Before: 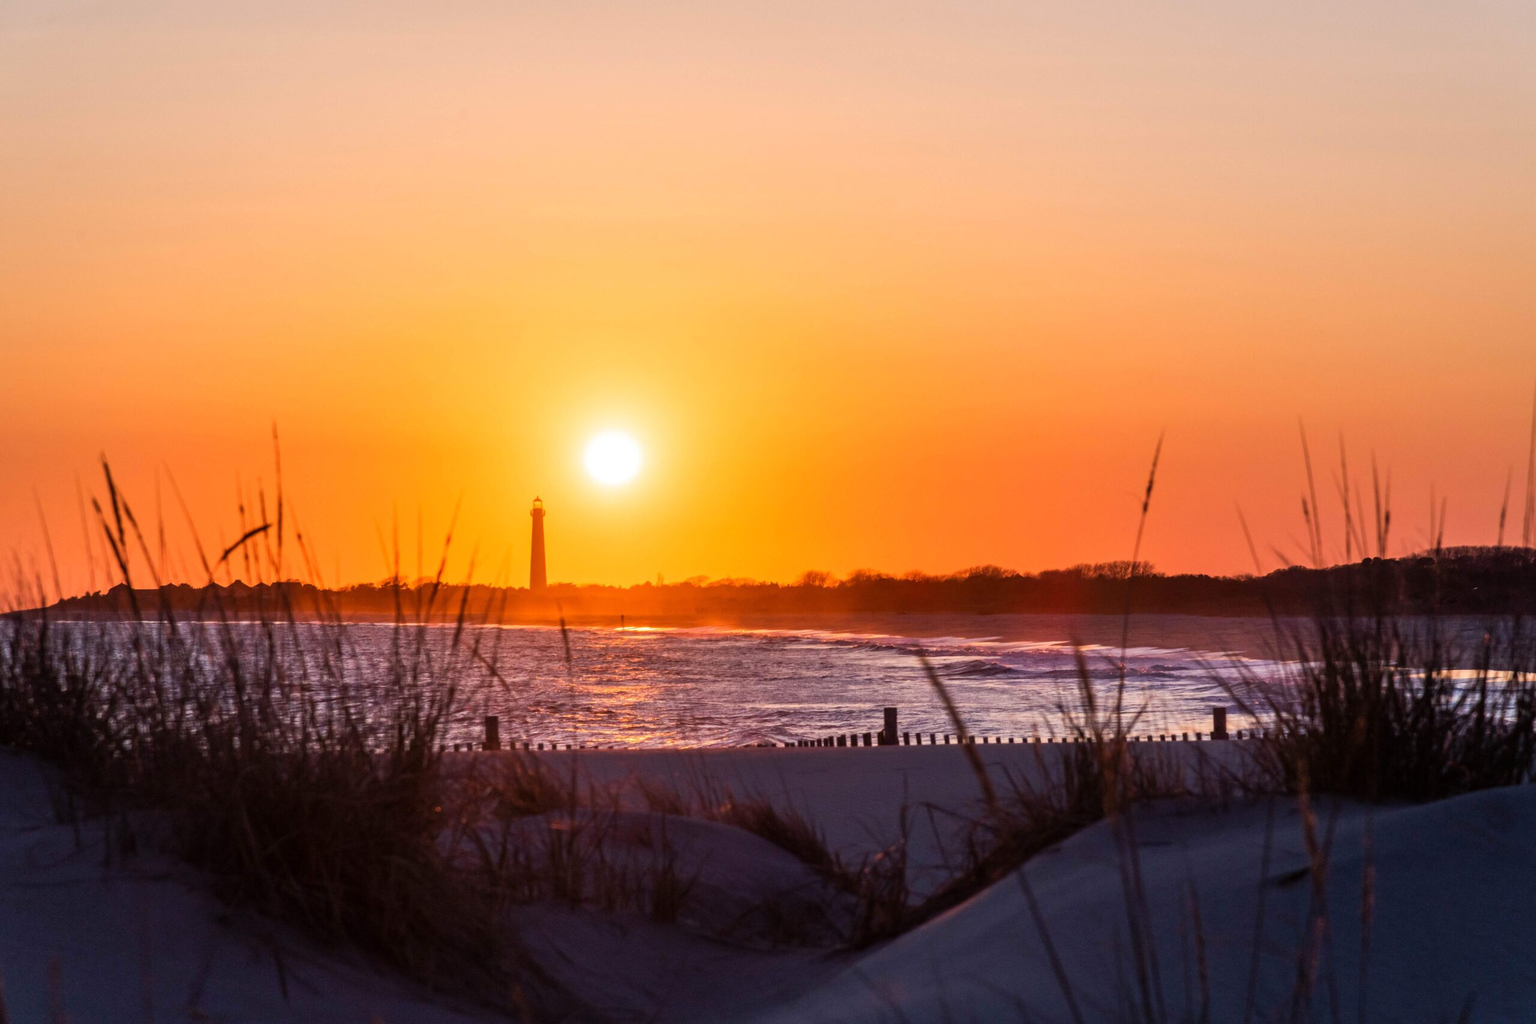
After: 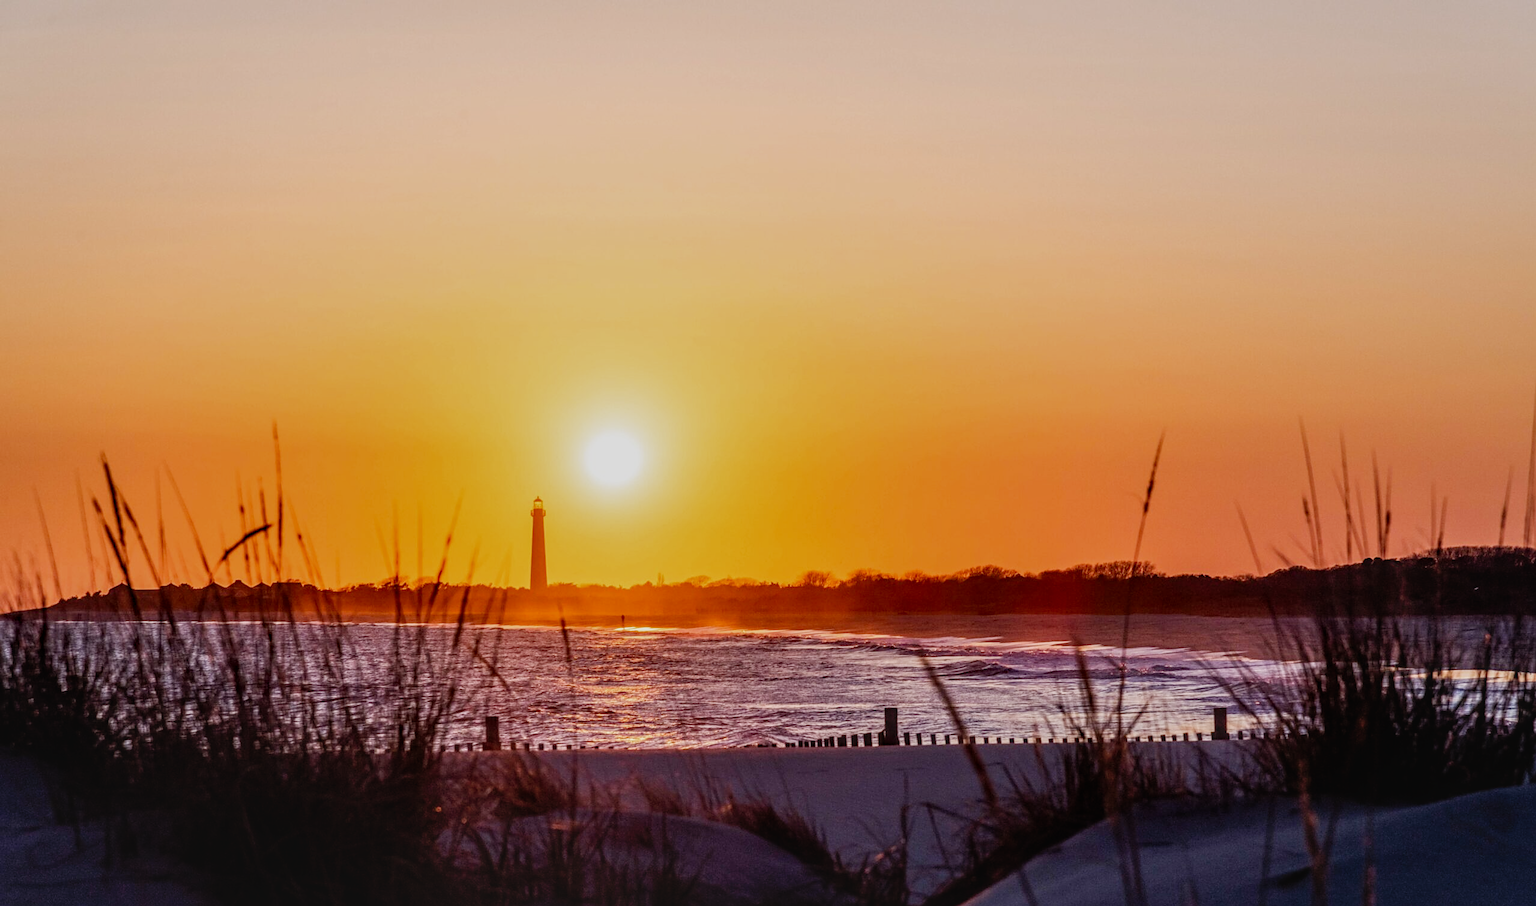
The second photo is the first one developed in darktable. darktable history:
sharpen: on, module defaults
local contrast: highlights 5%, shadows 5%, detail 134%
filmic rgb: black relative exposure -16 EV, white relative exposure 6.11 EV, threshold -0.319 EV, transition 3.19 EV, structure ↔ texture 99.52%, hardness 5.22, preserve chrominance no, color science v4 (2020), contrast in shadows soft, contrast in highlights soft, enable highlight reconstruction true
crop and rotate: top 0%, bottom 11.394%
